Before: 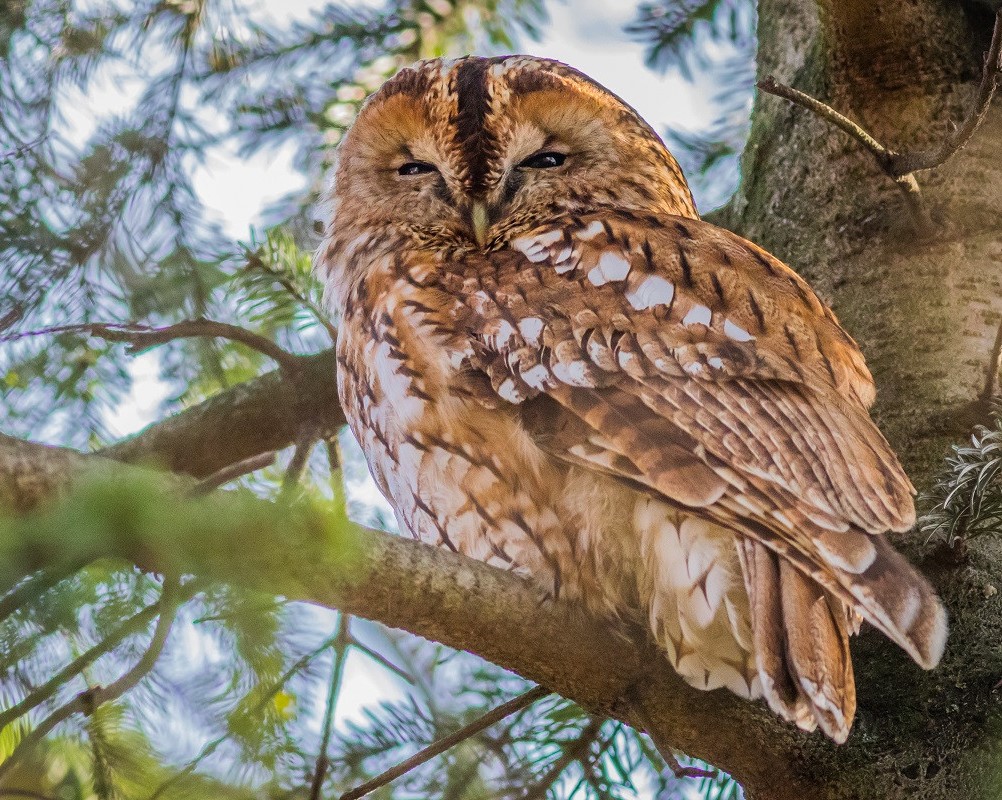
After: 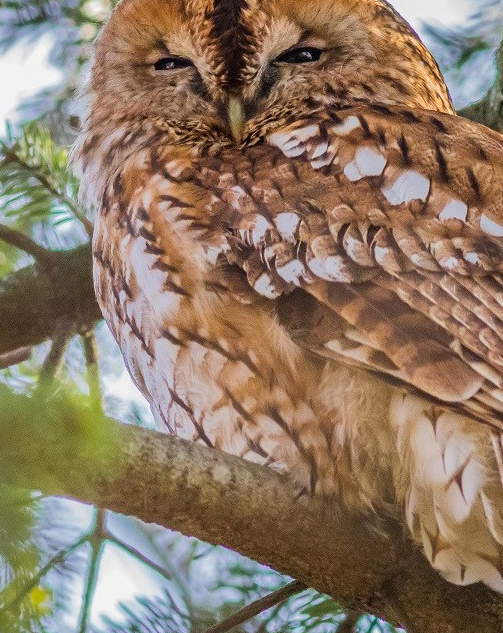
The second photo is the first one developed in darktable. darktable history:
crop and rotate: angle 0.015°, left 24.357%, top 13.135%, right 25.415%, bottom 7.639%
